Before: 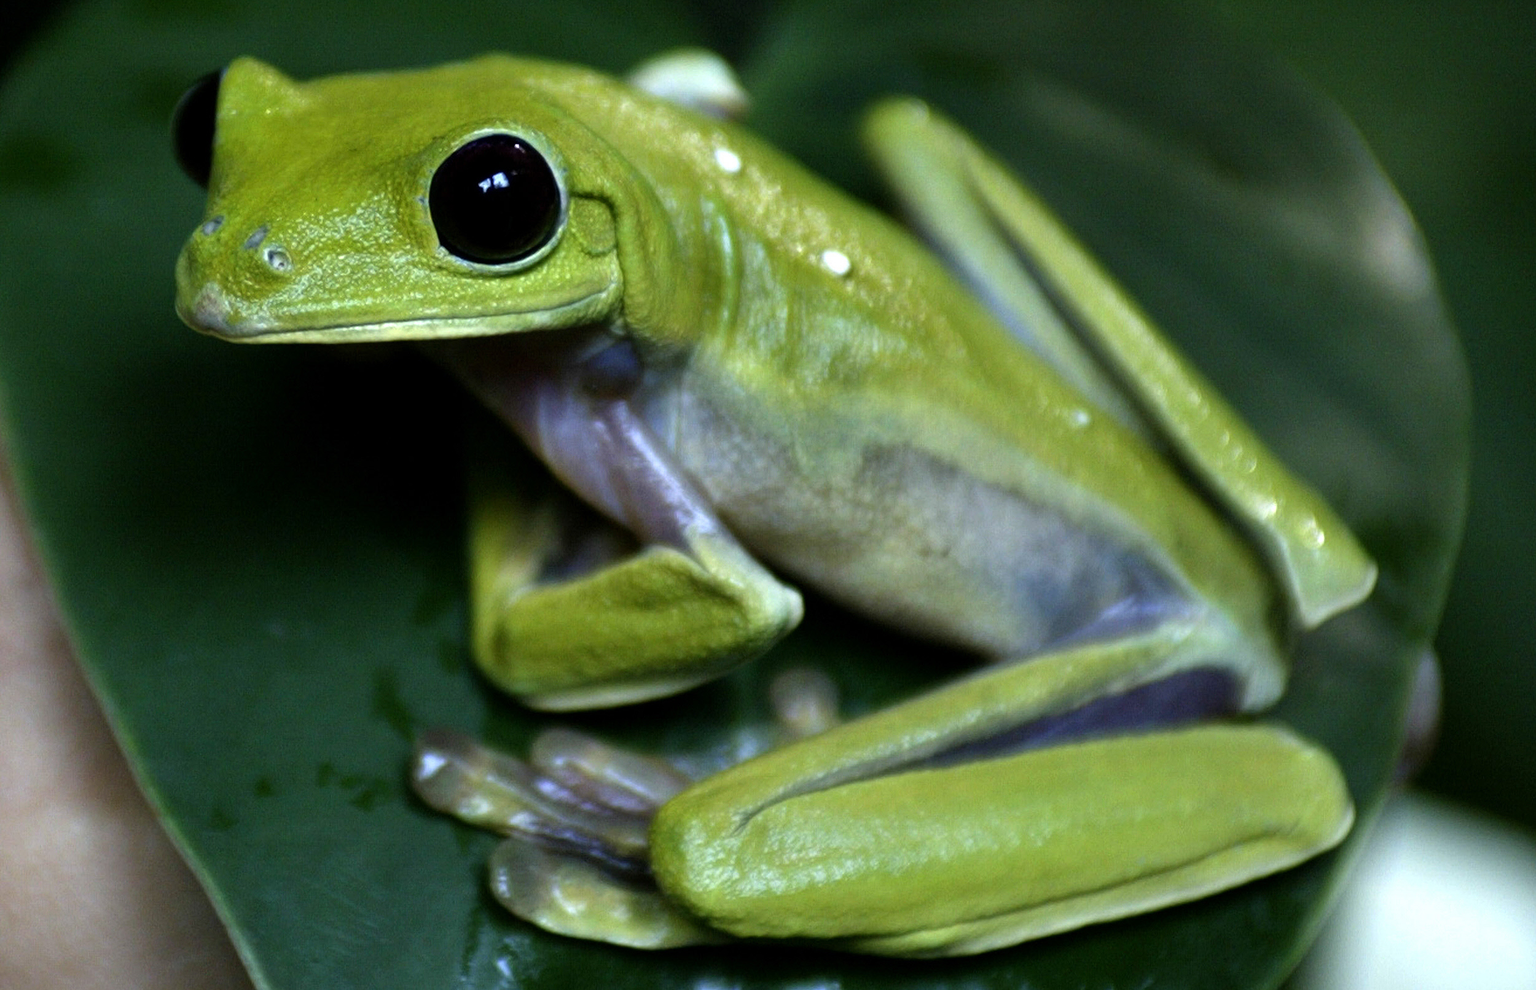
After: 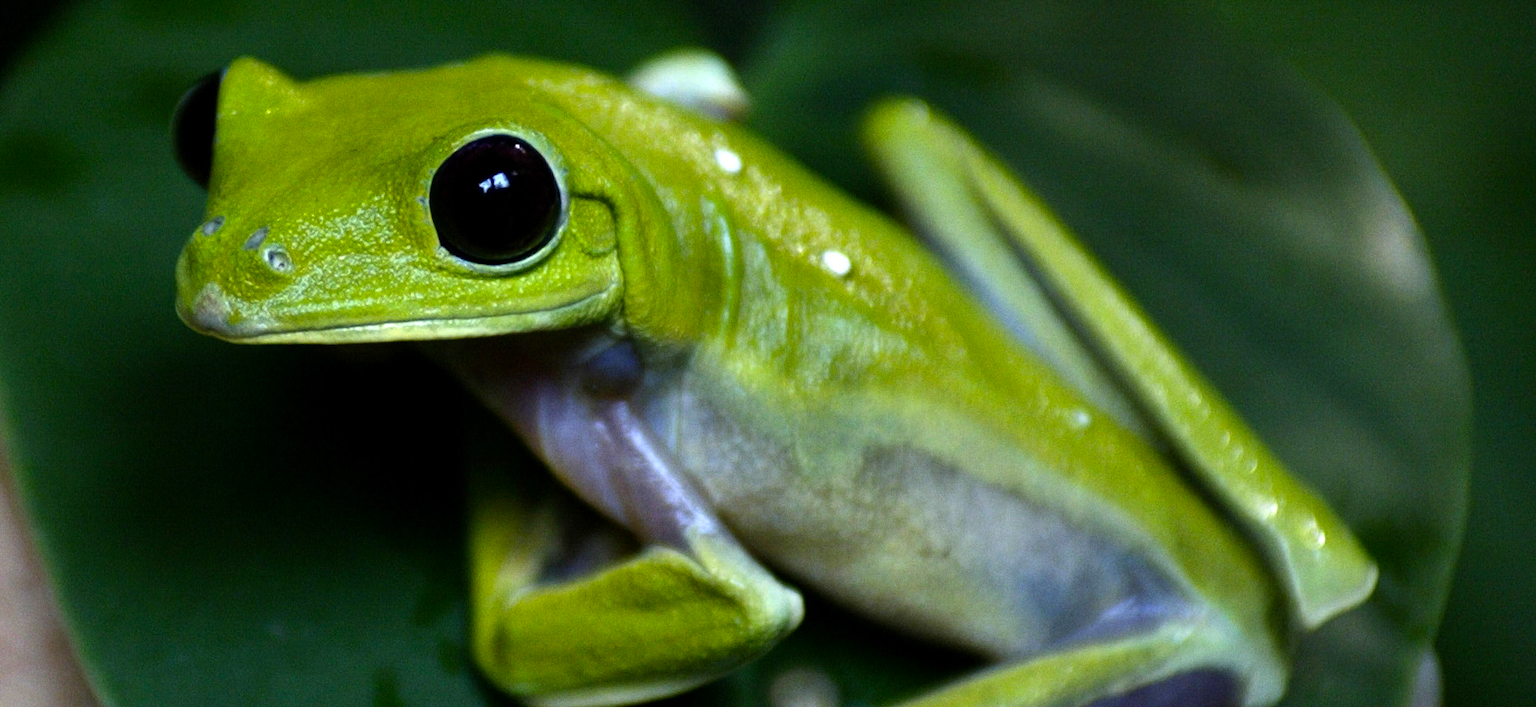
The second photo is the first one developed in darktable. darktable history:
crop: bottom 28.576%
grain: coarseness 0.09 ISO
color balance: output saturation 120%
